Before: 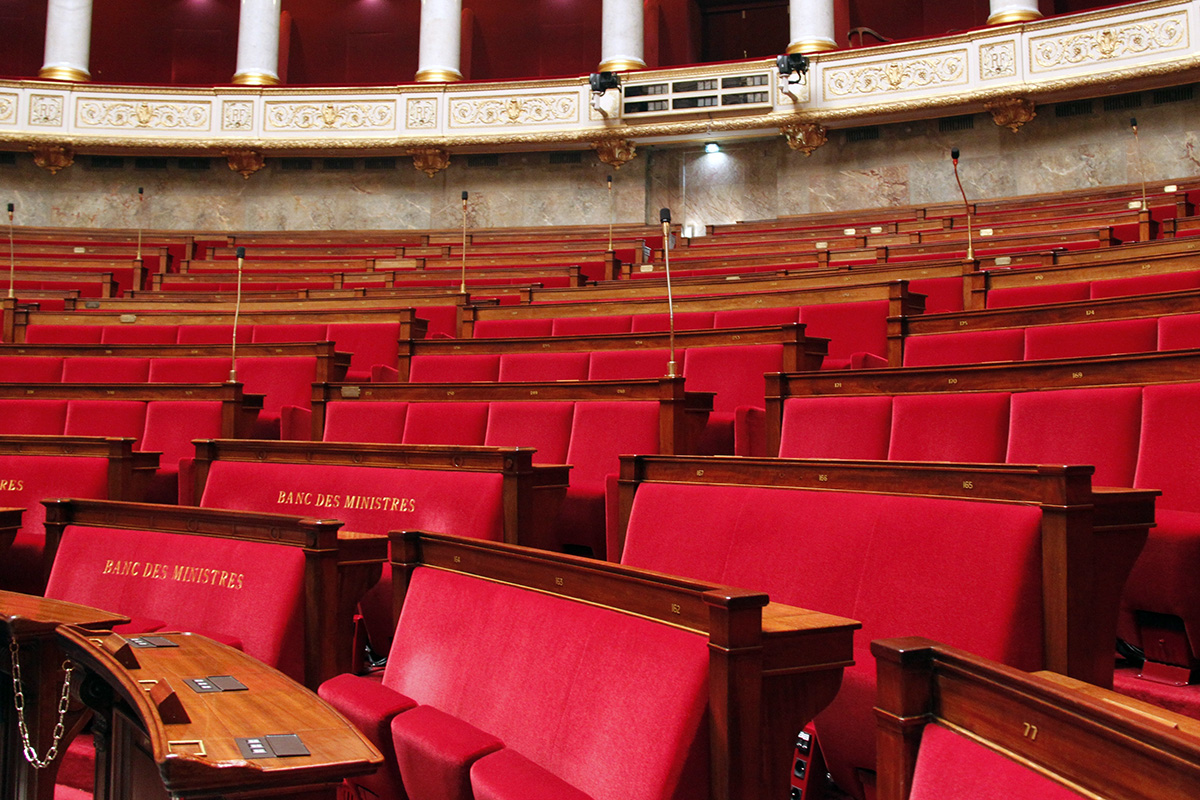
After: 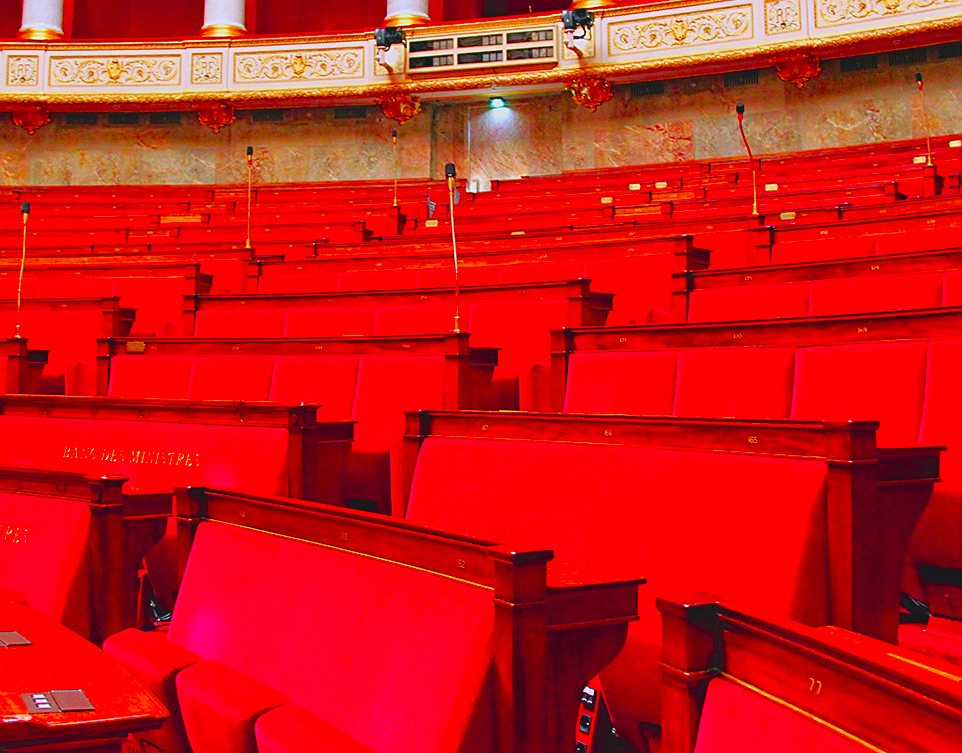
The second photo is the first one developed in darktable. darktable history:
crop and rotate: left 17.98%, top 5.826%, right 1.813%
shadows and highlights: shadows 0.975, highlights 41.61
sharpen: on, module defaults
contrast brightness saturation: contrast -0.291
color correction: highlights b* -0.008, saturation 2.2
haze removal: compatibility mode true, adaptive false
tone curve: curves: ch0 [(0, 0) (0.126, 0.061) (0.362, 0.382) (0.498, 0.498) (0.706, 0.712) (1, 1)]; ch1 [(0, 0) (0.5, 0.505) (0.55, 0.578) (1, 1)]; ch2 [(0, 0) (0.44, 0.424) (0.489, 0.483) (0.537, 0.538) (1, 1)], color space Lab, independent channels, preserve colors none
